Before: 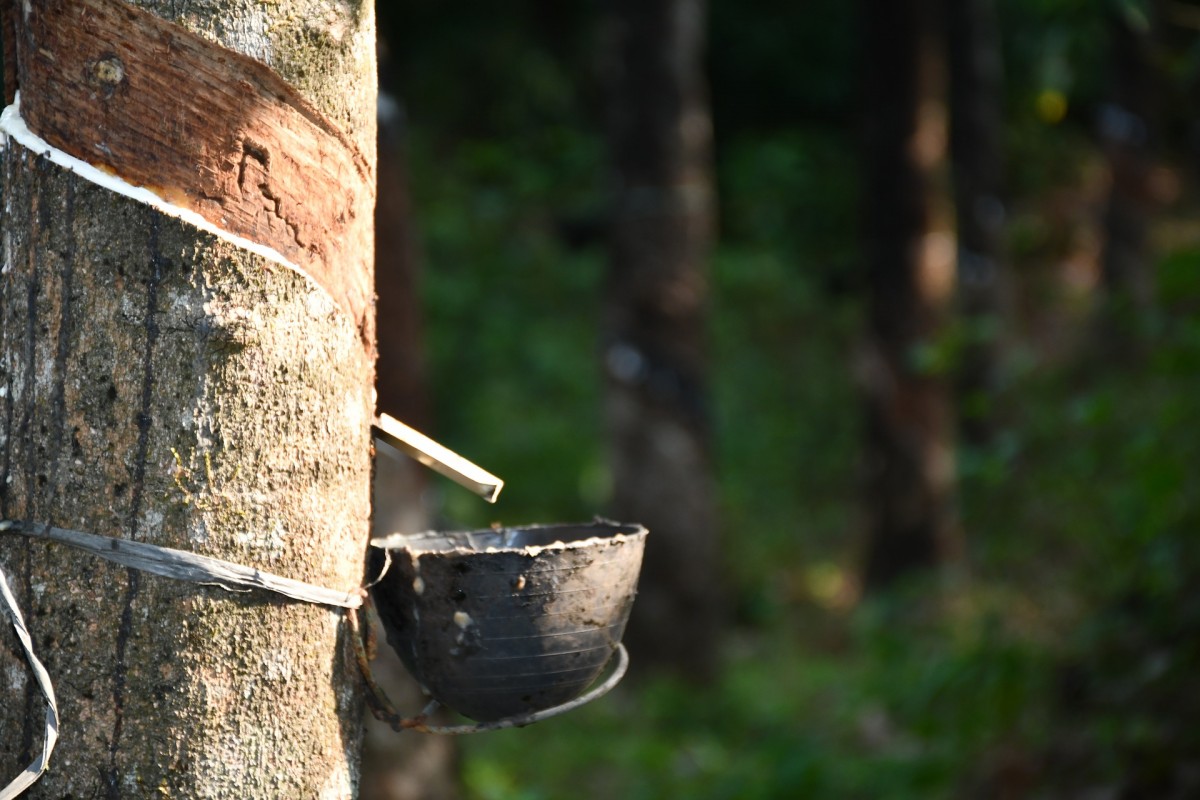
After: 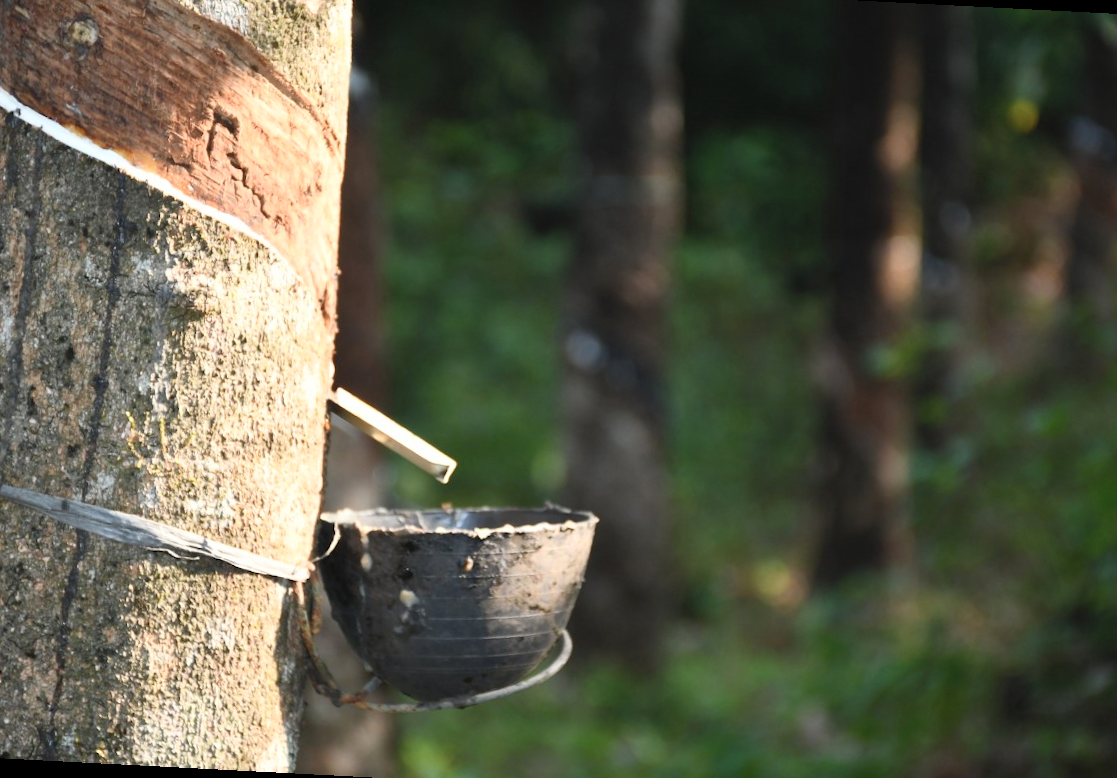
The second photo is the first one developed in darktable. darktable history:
crop and rotate: angle -2.96°, left 5.096%, top 5.215%, right 4.785%, bottom 4.295%
contrast brightness saturation: contrast 0.139, brightness 0.208
